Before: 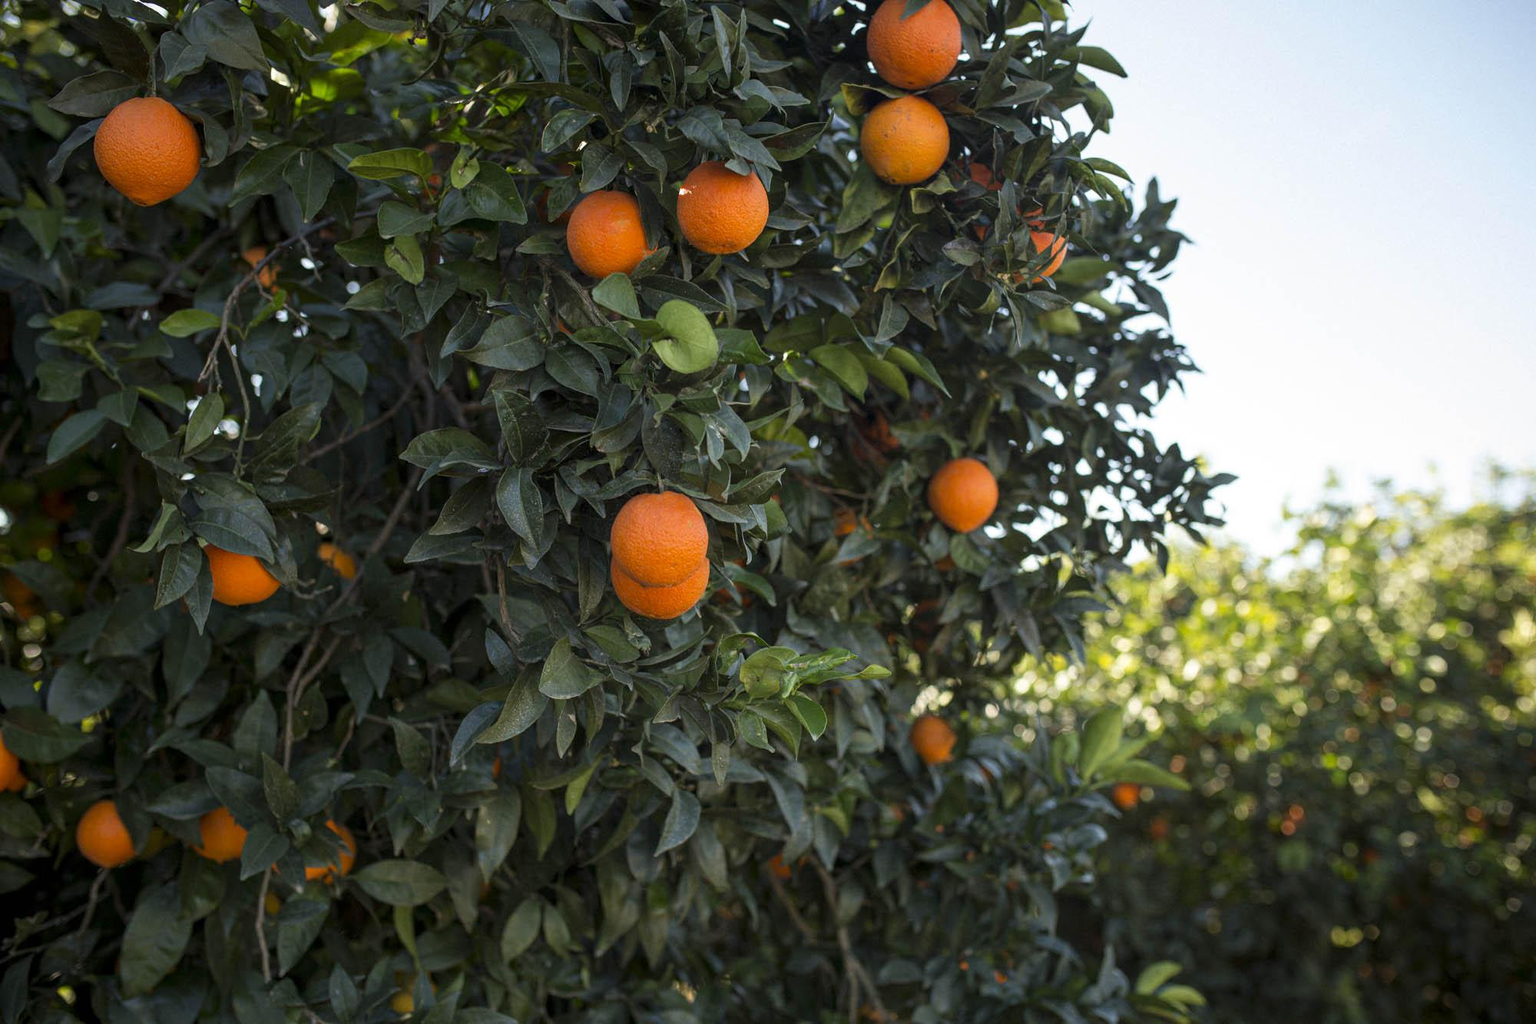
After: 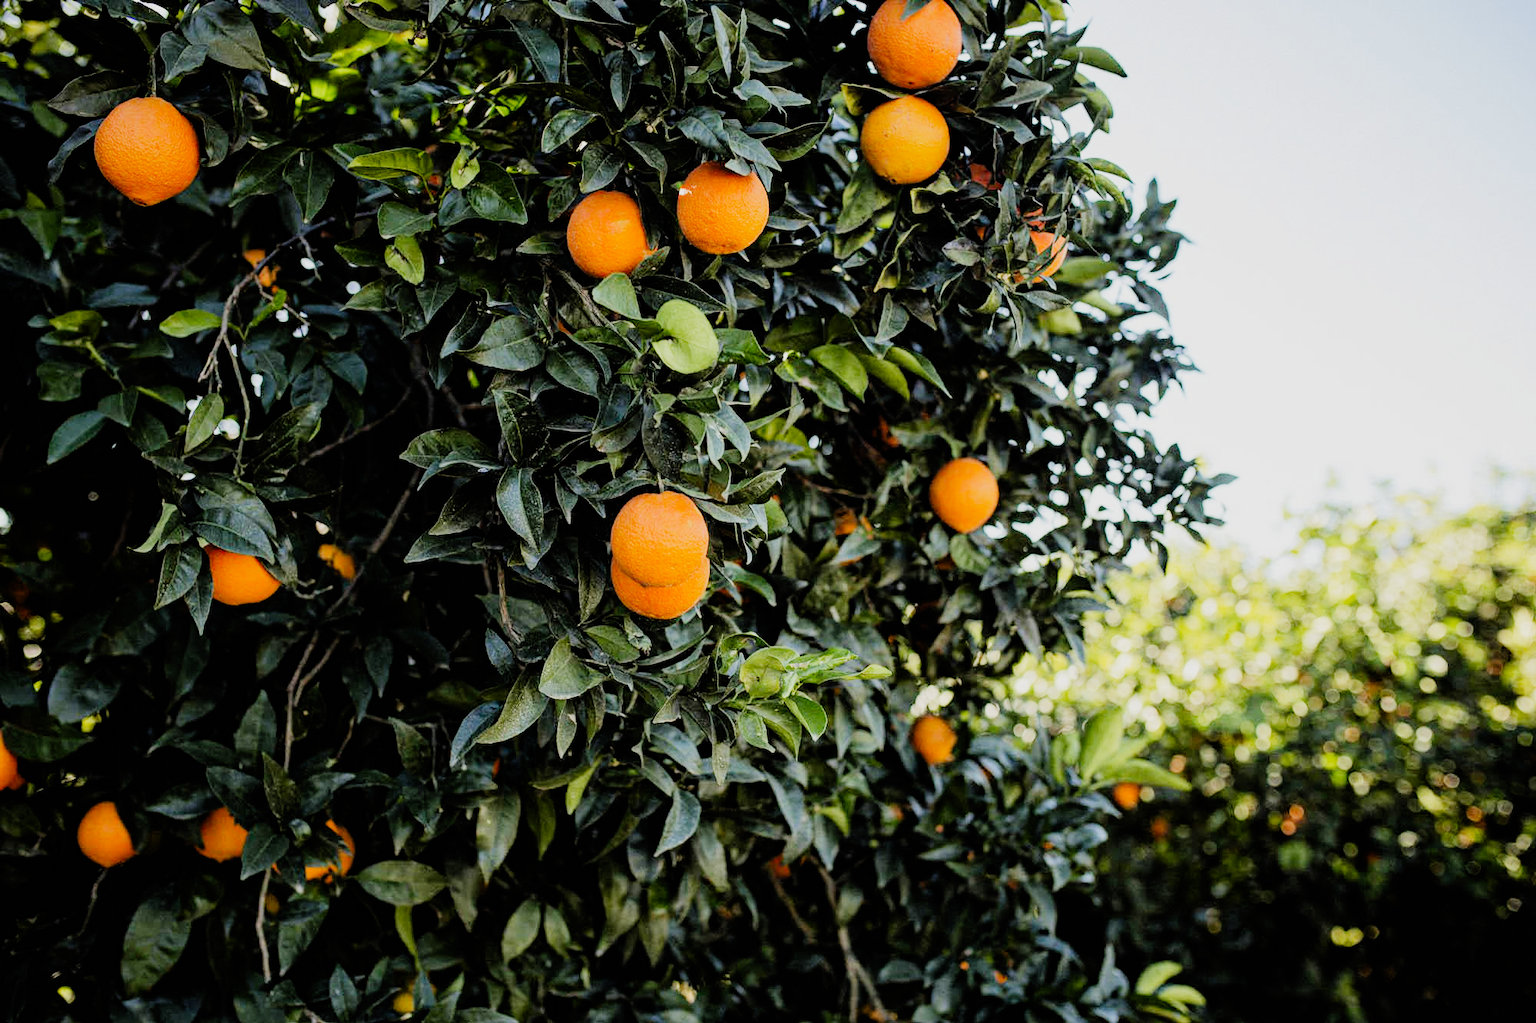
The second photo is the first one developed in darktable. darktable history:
haze removal: compatibility mode true, adaptive false
filmic rgb: black relative exposure -5.13 EV, white relative exposure 3.99 EV, threshold 3 EV, hardness 2.9, contrast 1.299, add noise in highlights 0.002, preserve chrominance no, color science v3 (2019), use custom middle-gray values true, contrast in highlights soft, enable highlight reconstruction true
tone equalizer: -7 EV 0.158 EV, -6 EV 0.589 EV, -5 EV 1.18 EV, -4 EV 1.29 EV, -3 EV 1.15 EV, -2 EV 0.6 EV, -1 EV 0.147 EV, edges refinement/feathering 500, mask exposure compensation -1.57 EV, preserve details no
